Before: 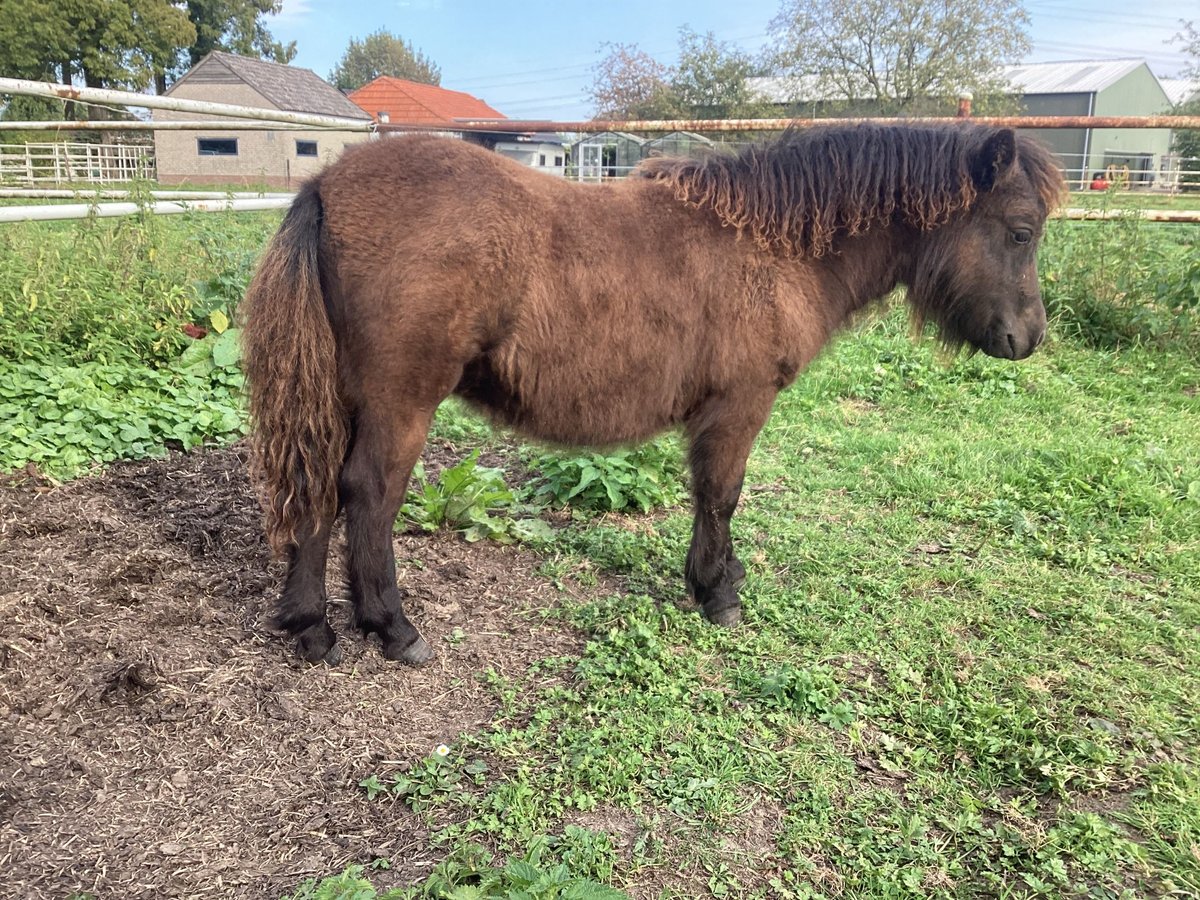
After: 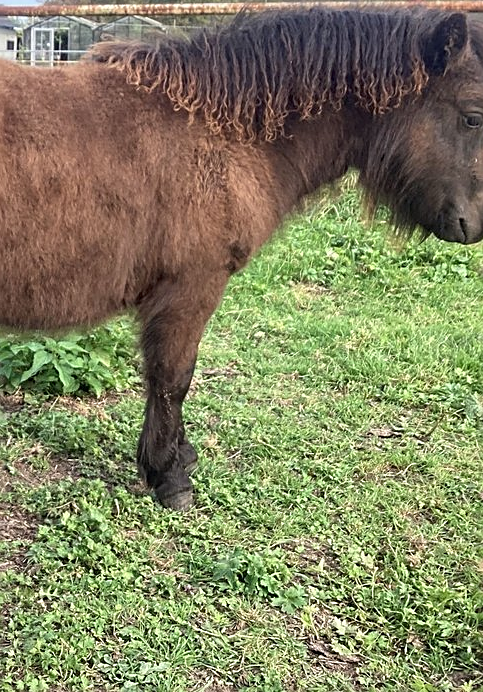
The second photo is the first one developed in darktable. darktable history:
crop: left 45.674%, top 12.969%, right 14.045%, bottom 10.122%
sharpen: on, module defaults
